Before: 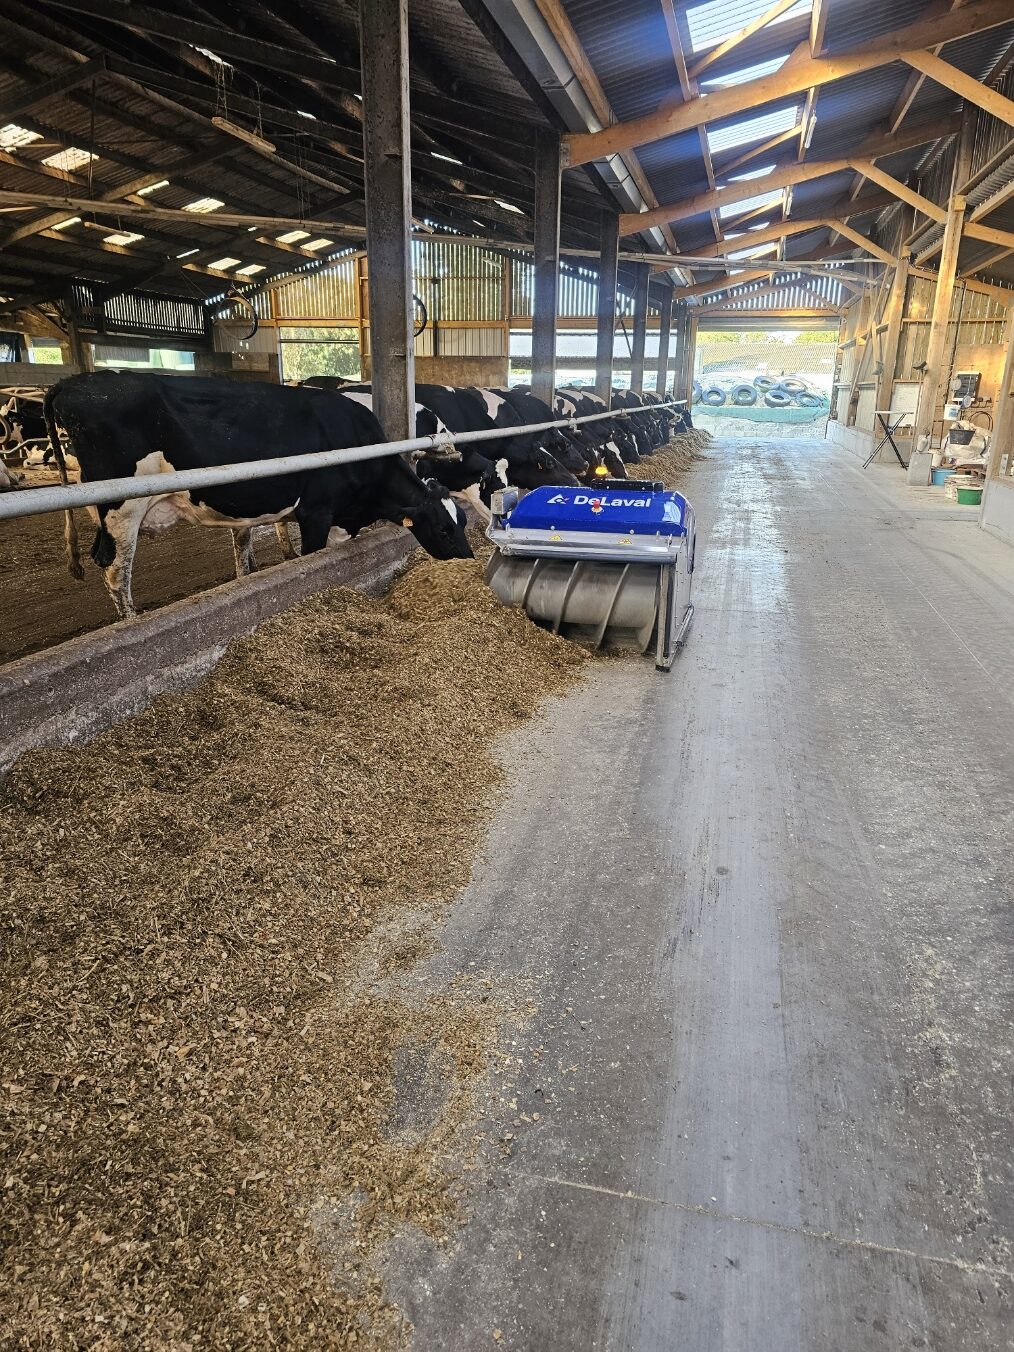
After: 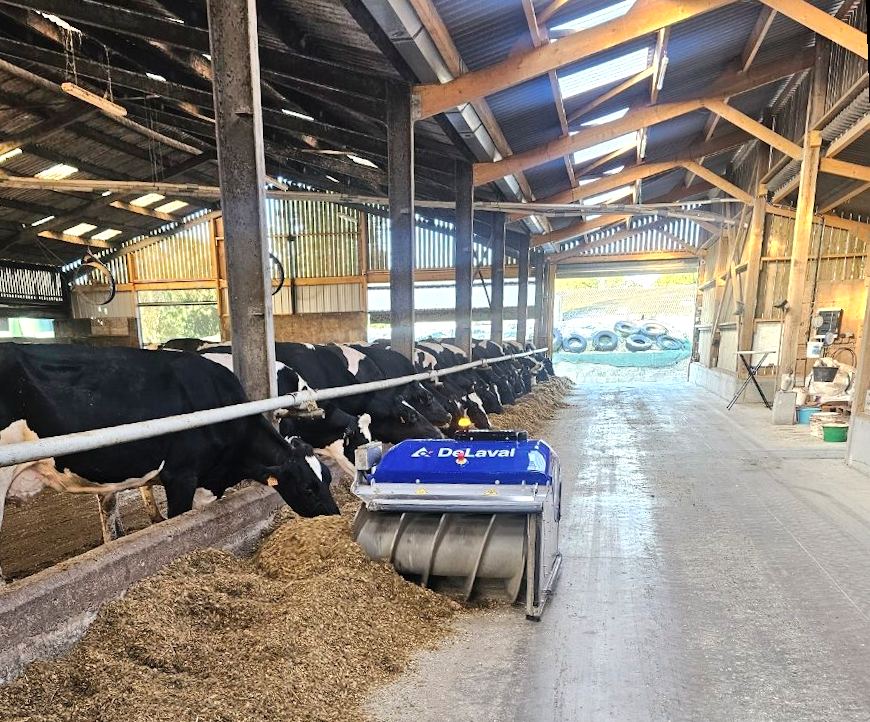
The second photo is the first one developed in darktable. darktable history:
shadows and highlights: radius 110.86, shadows 51.09, white point adjustment 9.16, highlights -4.17, highlights color adjustment 32.2%, soften with gaussian
rotate and perspective: rotation -2.12°, lens shift (vertical) 0.009, lens shift (horizontal) -0.008, automatic cropping original format, crop left 0.036, crop right 0.964, crop top 0.05, crop bottom 0.959
crop and rotate: left 11.812%, bottom 42.776%
